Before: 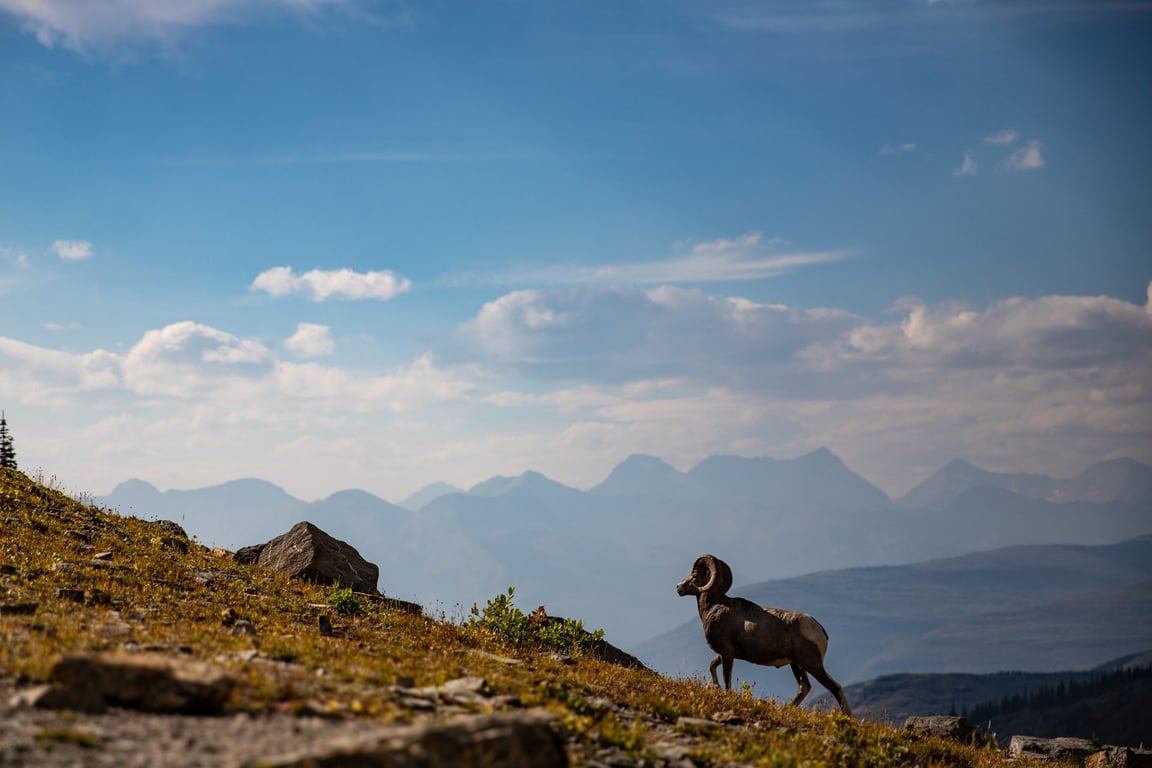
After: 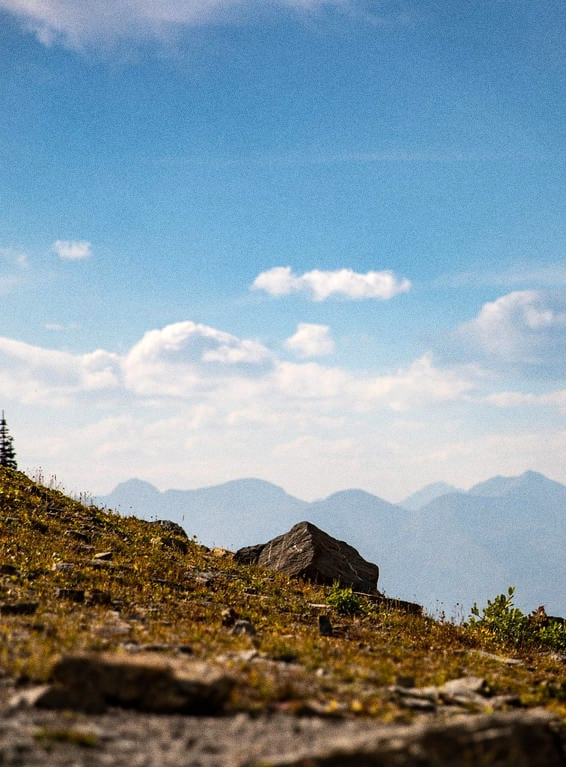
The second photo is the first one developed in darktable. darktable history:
crop and rotate: left 0%, top 0%, right 50.845%
tone equalizer: -8 EV -0.417 EV, -7 EV -0.389 EV, -6 EV -0.333 EV, -5 EV -0.222 EV, -3 EV 0.222 EV, -2 EV 0.333 EV, -1 EV 0.389 EV, +0 EV 0.417 EV, edges refinement/feathering 500, mask exposure compensation -1.57 EV, preserve details no
grain: on, module defaults
